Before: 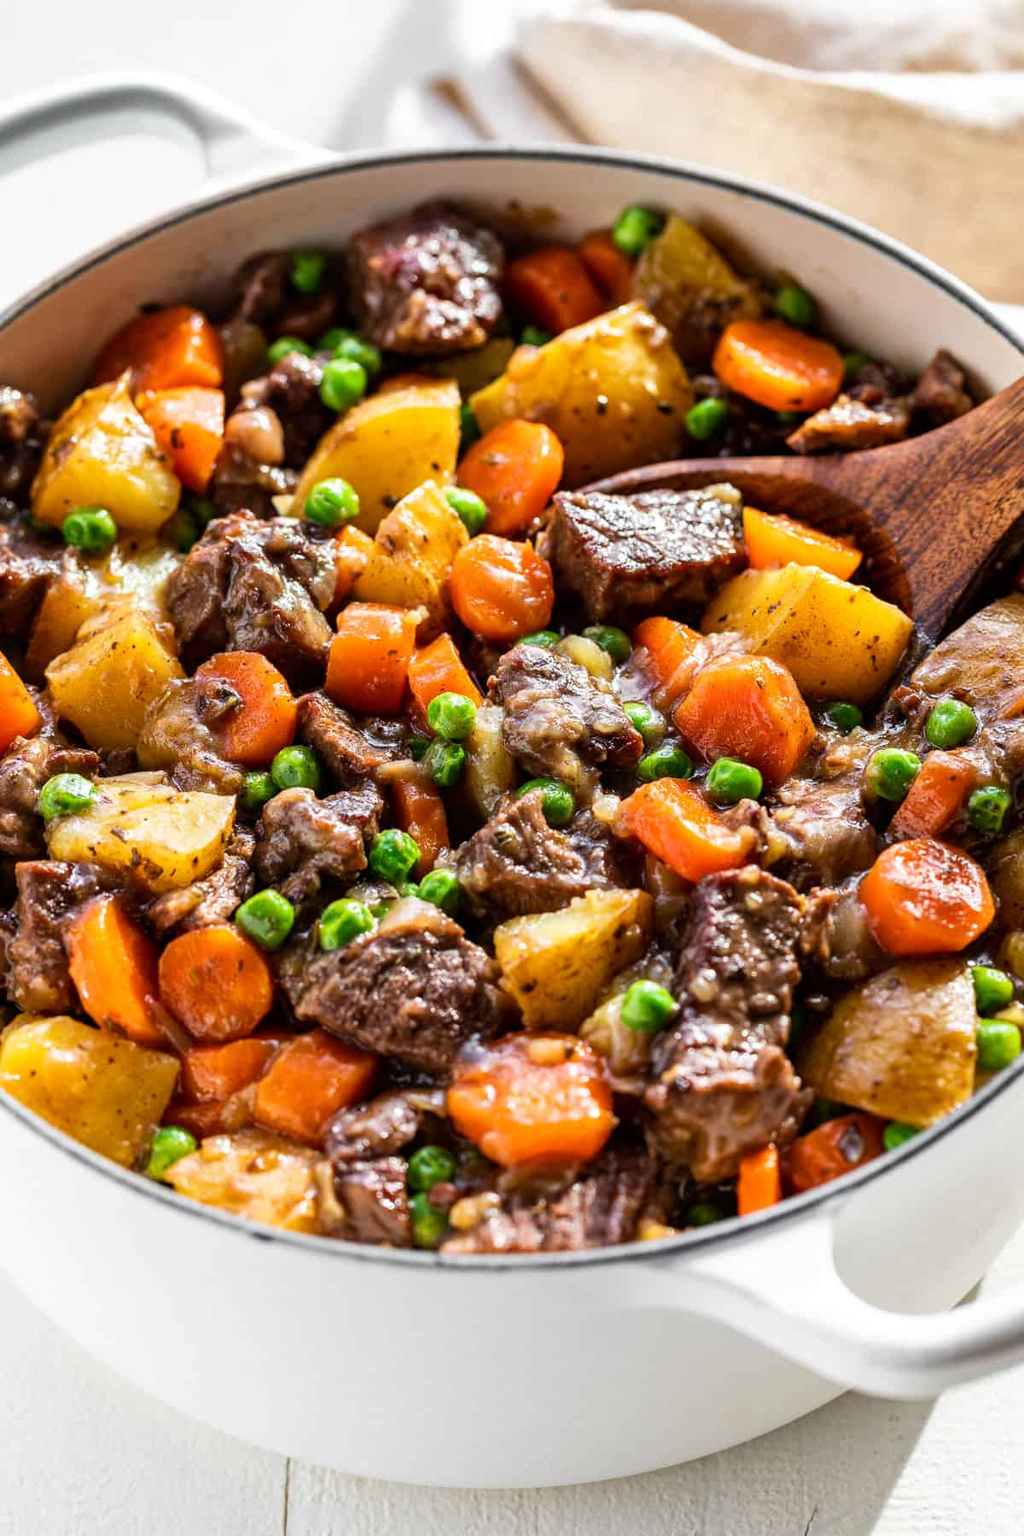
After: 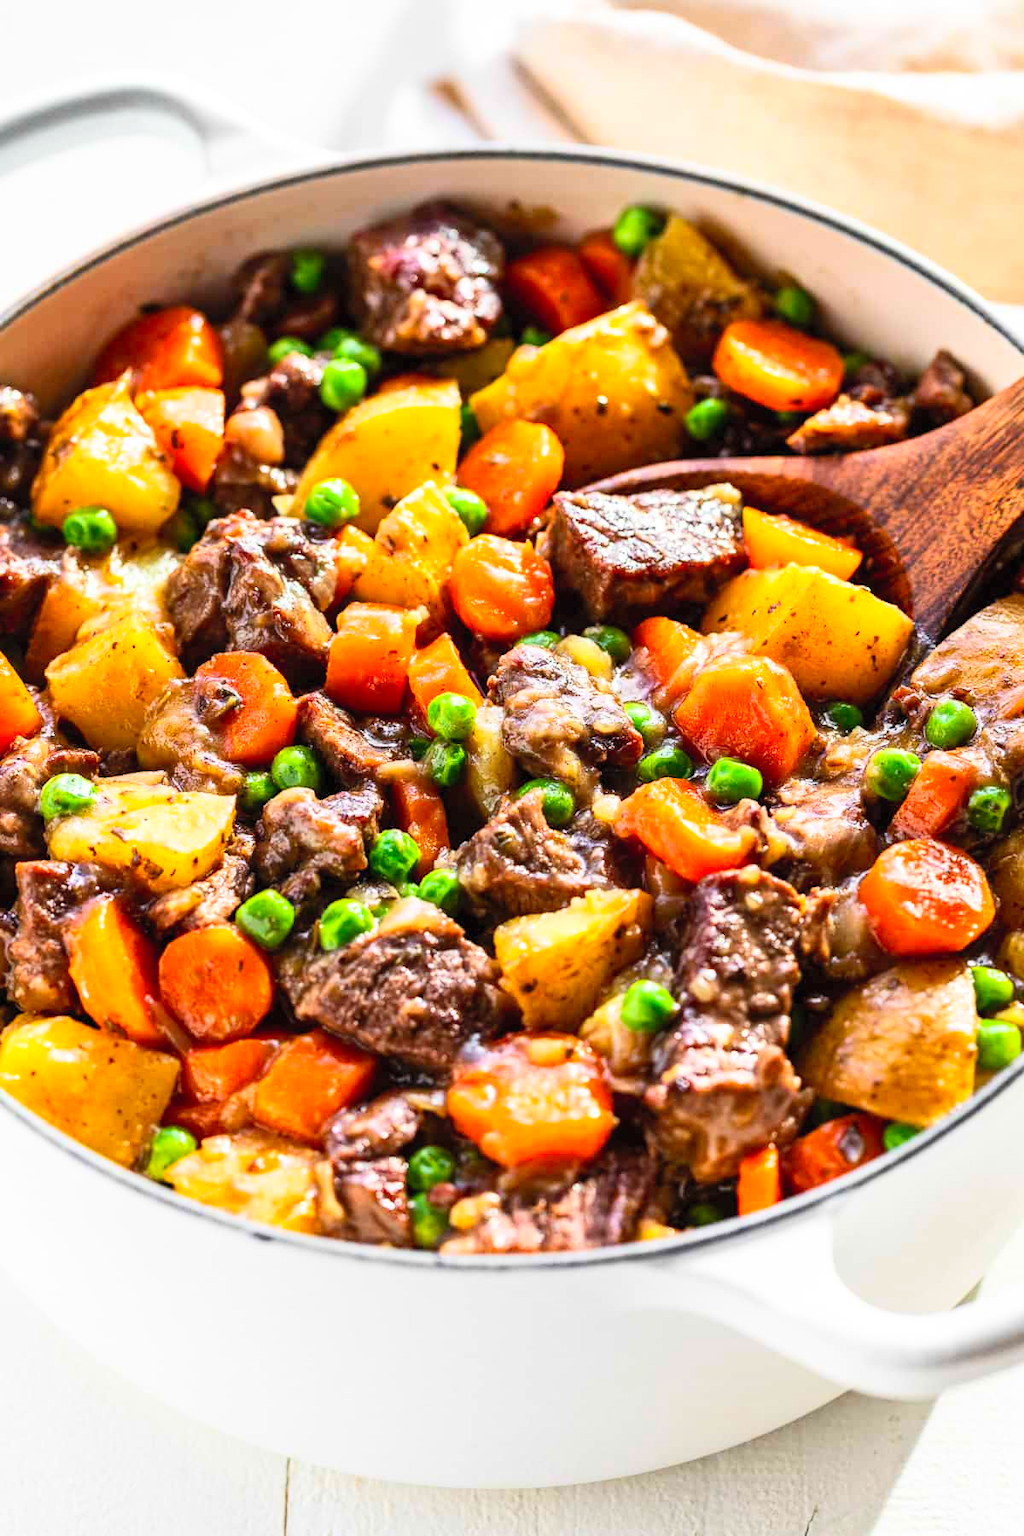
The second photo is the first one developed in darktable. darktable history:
tone equalizer: on, module defaults
contrast brightness saturation: contrast 0.24, brightness 0.26, saturation 0.39
